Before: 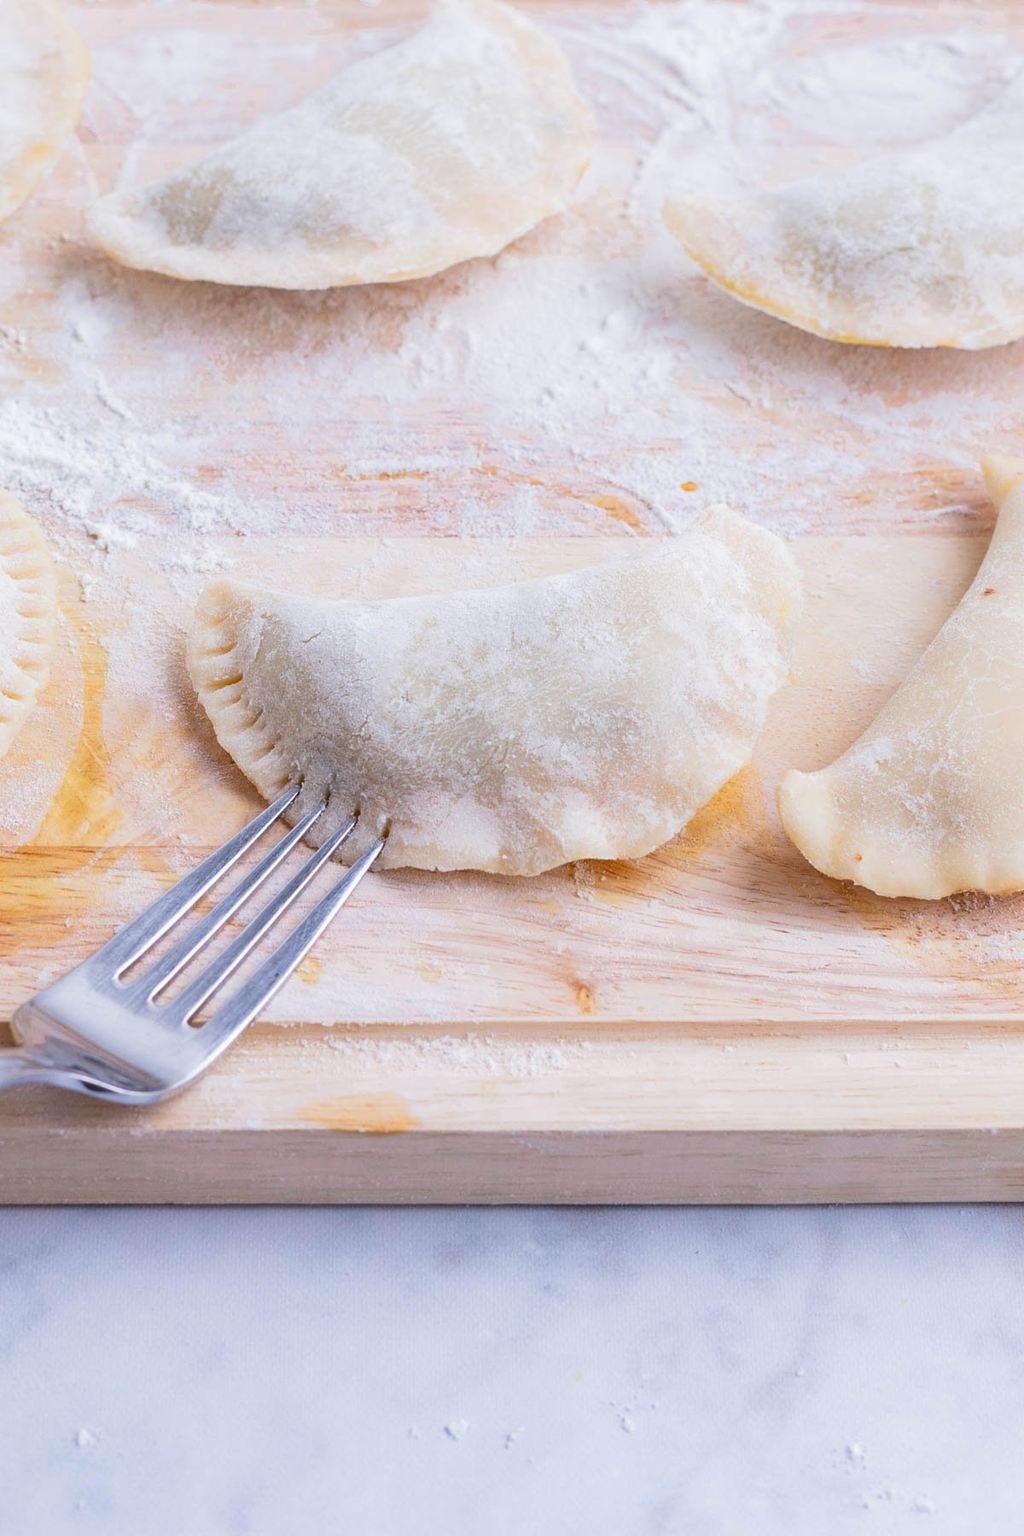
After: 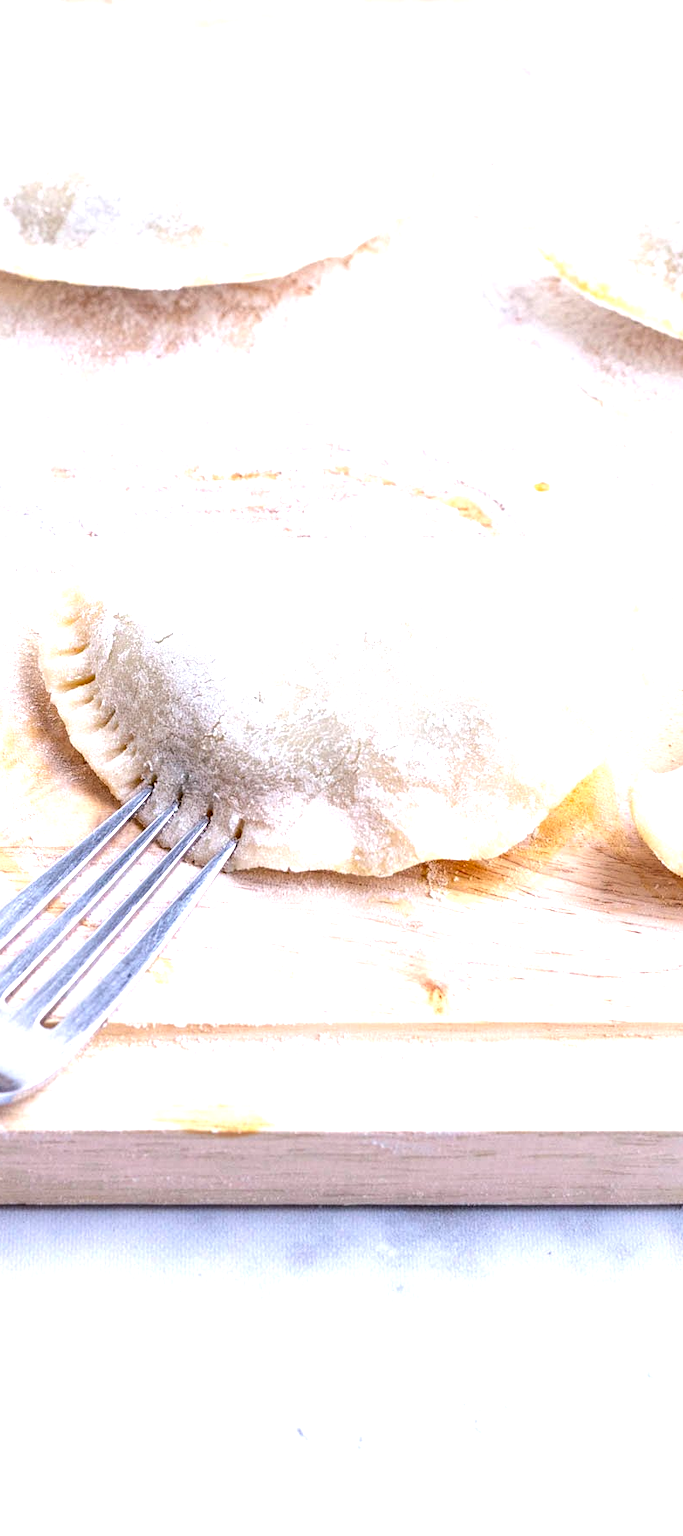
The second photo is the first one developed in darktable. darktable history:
crop and rotate: left 14.425%, right 18.881%
local contrast: detail 150%
tone equalizer: mask exposure compensation -0.511 EV
exposure: black level correction 0, exposure 1.001 EV, compensate highlight preservation false
